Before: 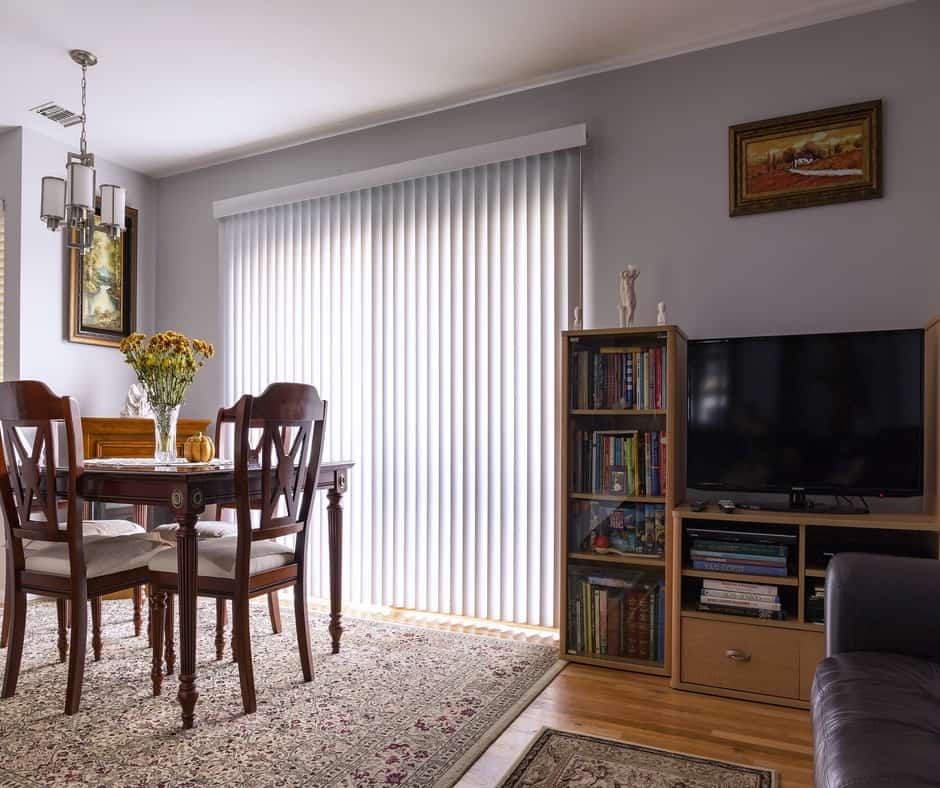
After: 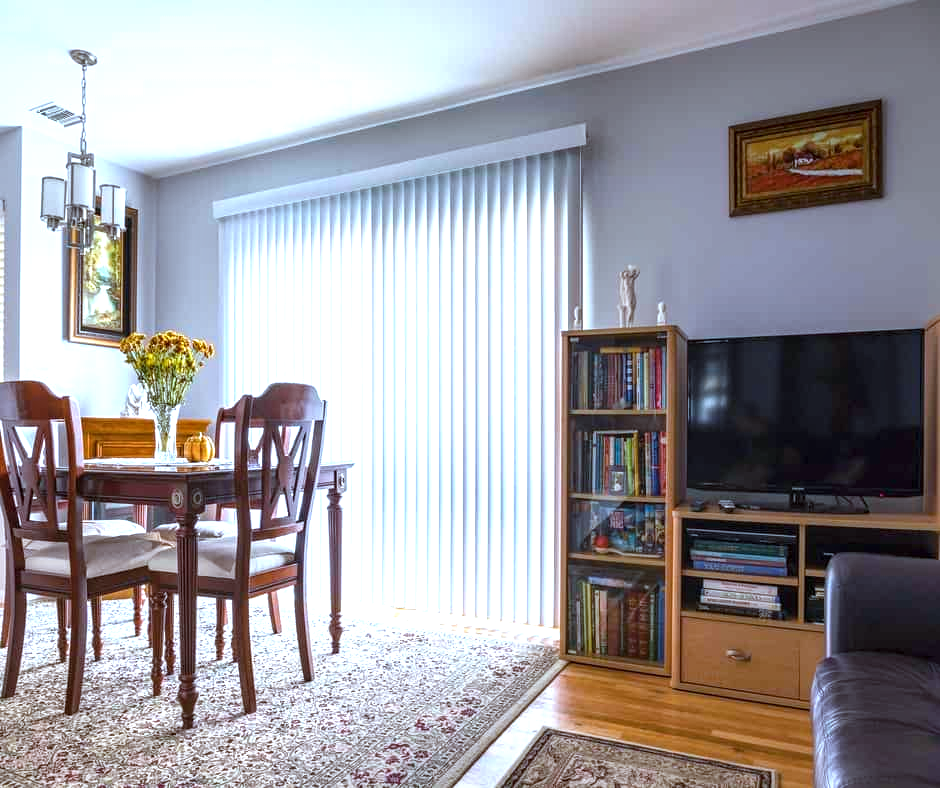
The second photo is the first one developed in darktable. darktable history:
color balance rgb: linear chroma grading › global chroma 8.33%, perceptual saturation grading › global saturation 18.52%, global vibrance 7.87%
color correction: highlights a* -9.73, highlights b* -21.22
exposure: black level correction 0, exposure 0.9 EV, compensate highlight preservation false
local contrast: on, module defaults
